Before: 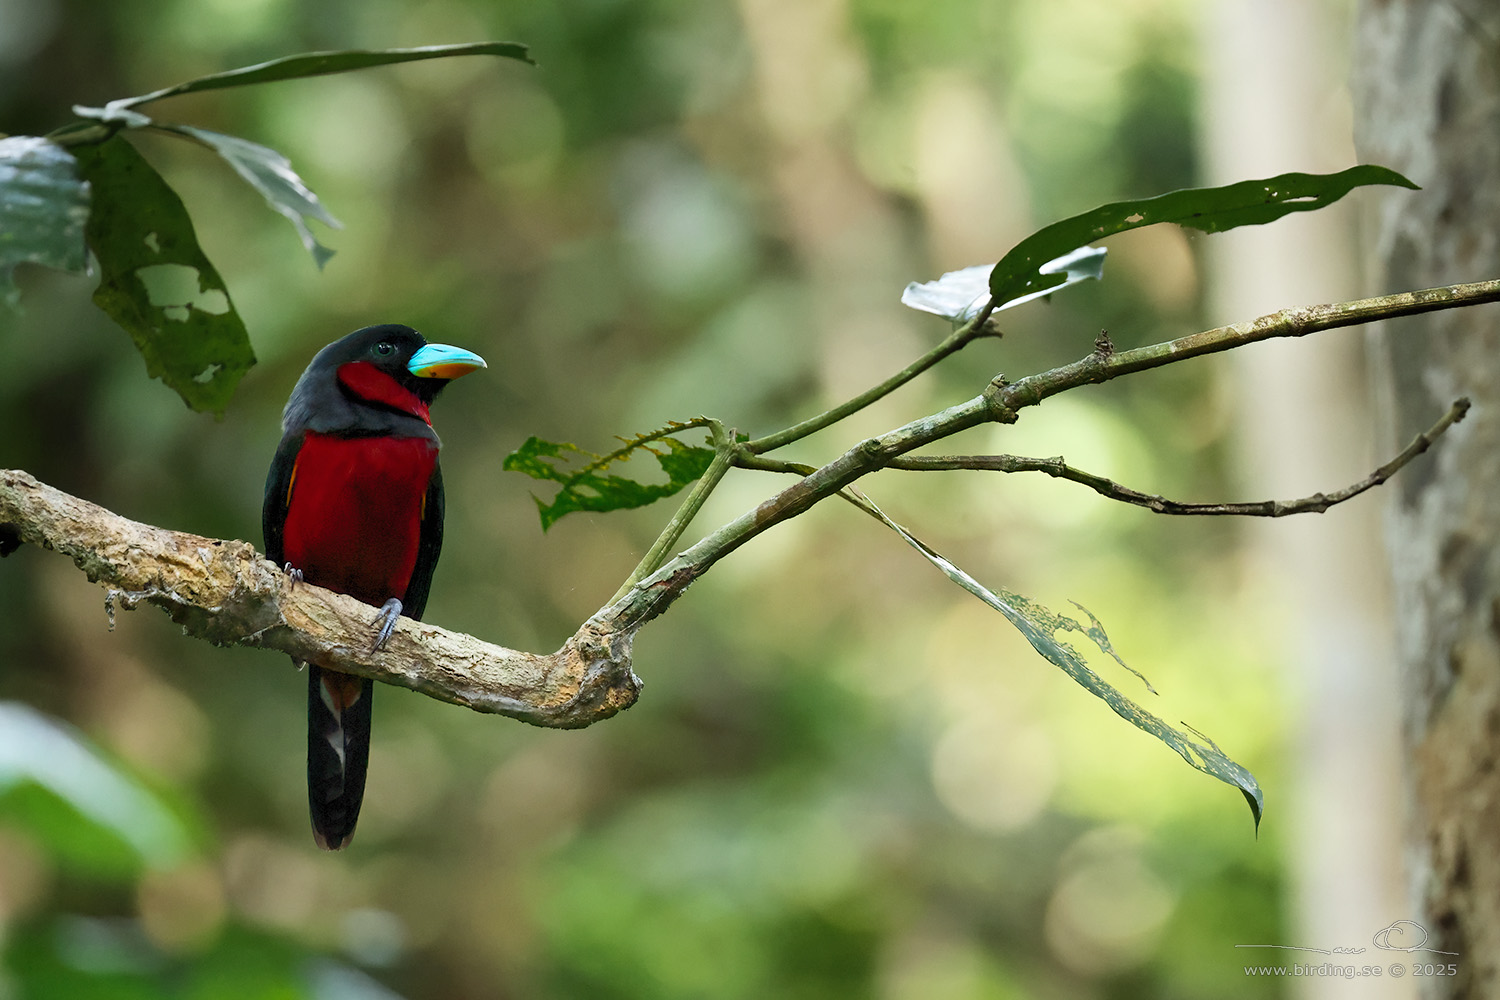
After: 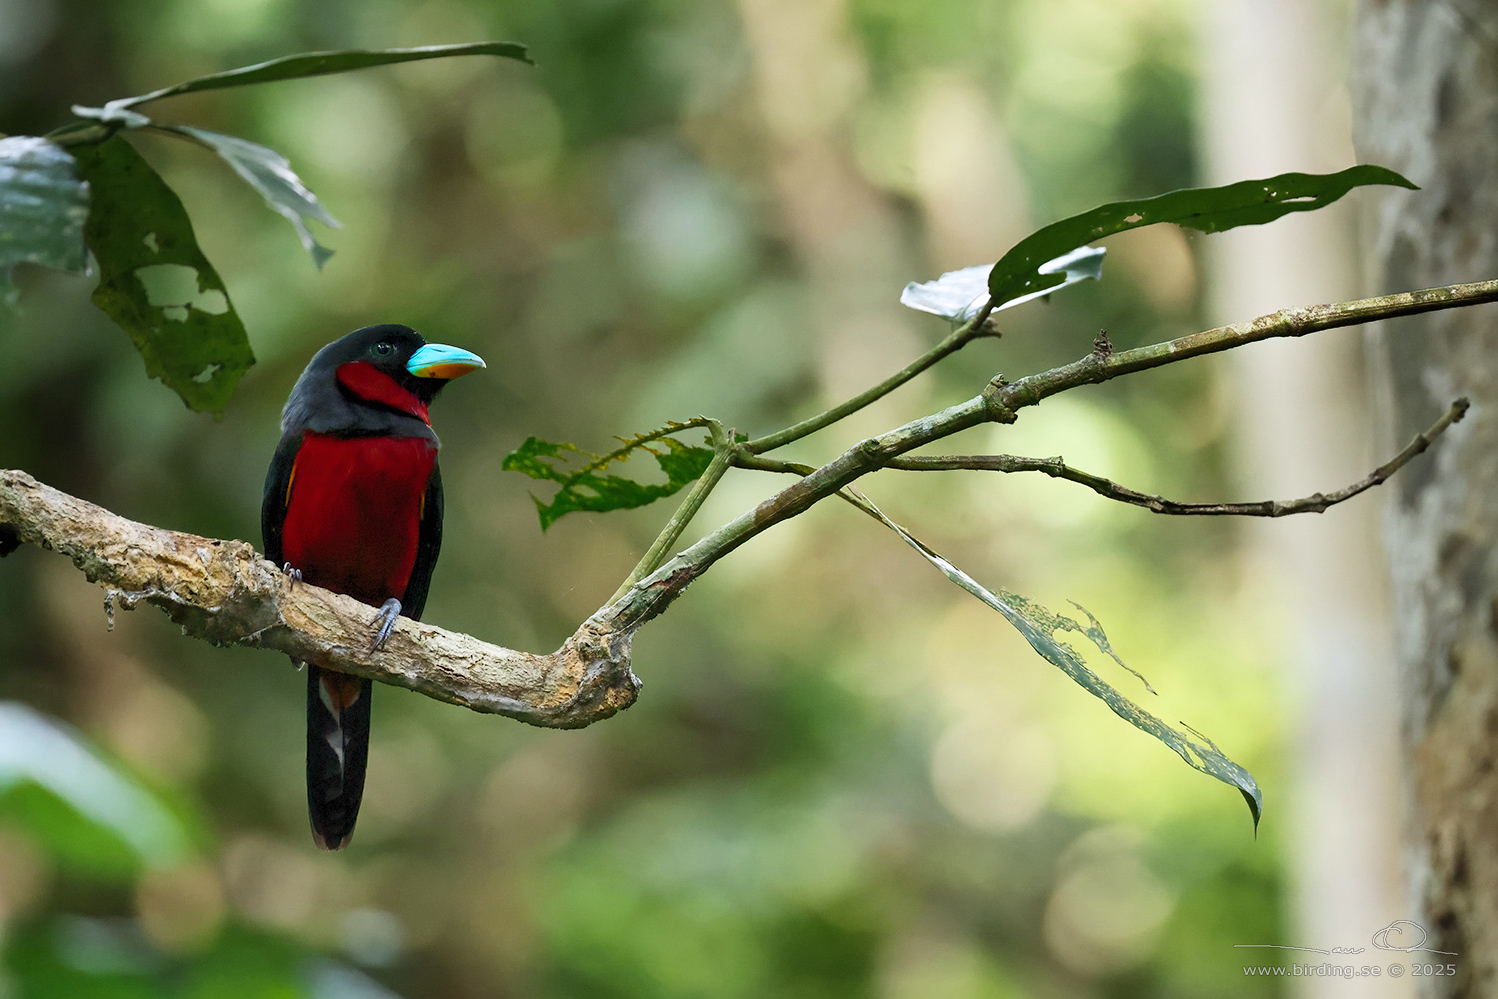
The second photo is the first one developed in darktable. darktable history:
crop and rotate: left 0.126%
white balance: red 1.004, blue 1.024
